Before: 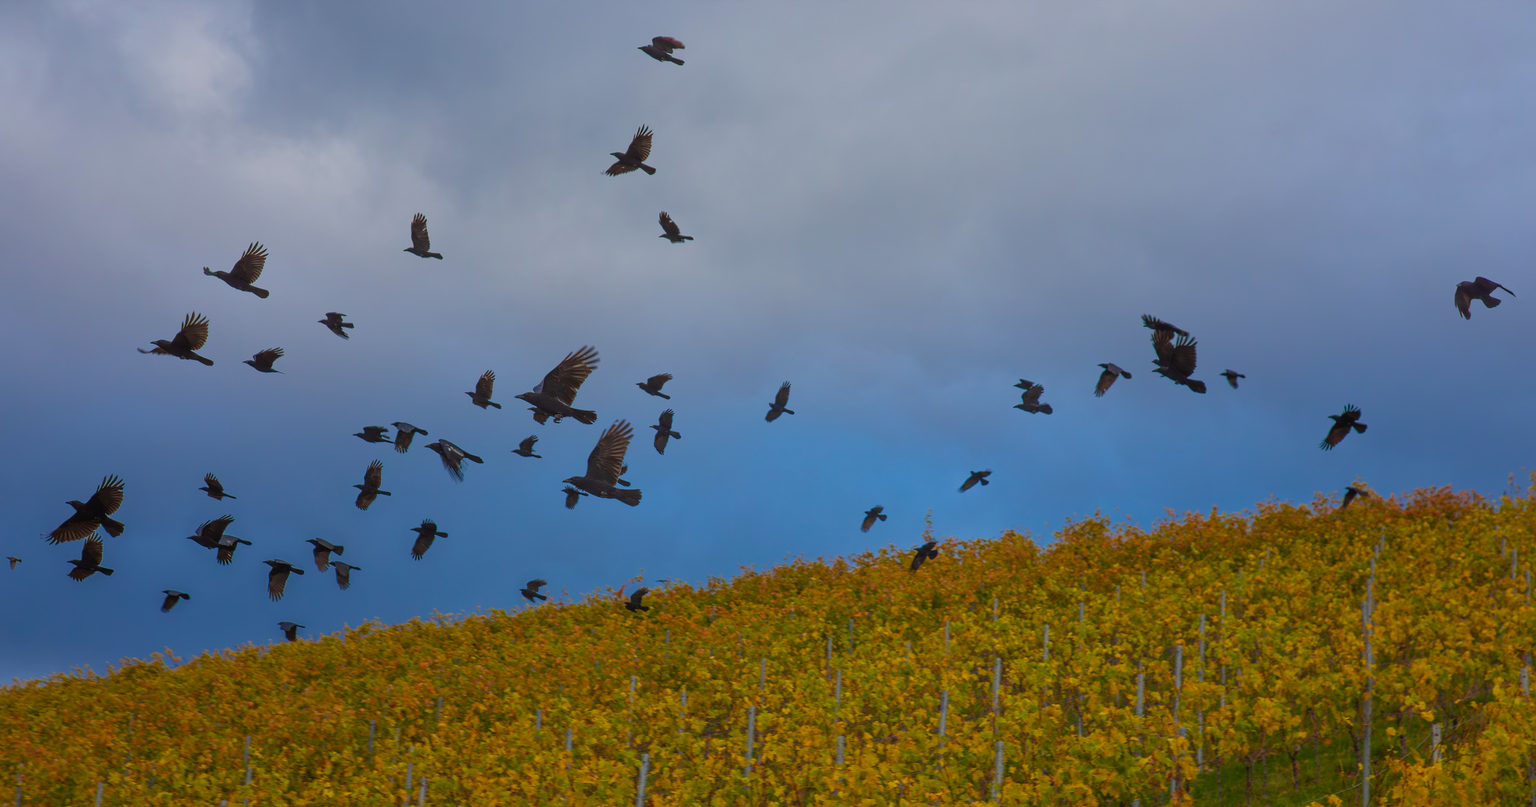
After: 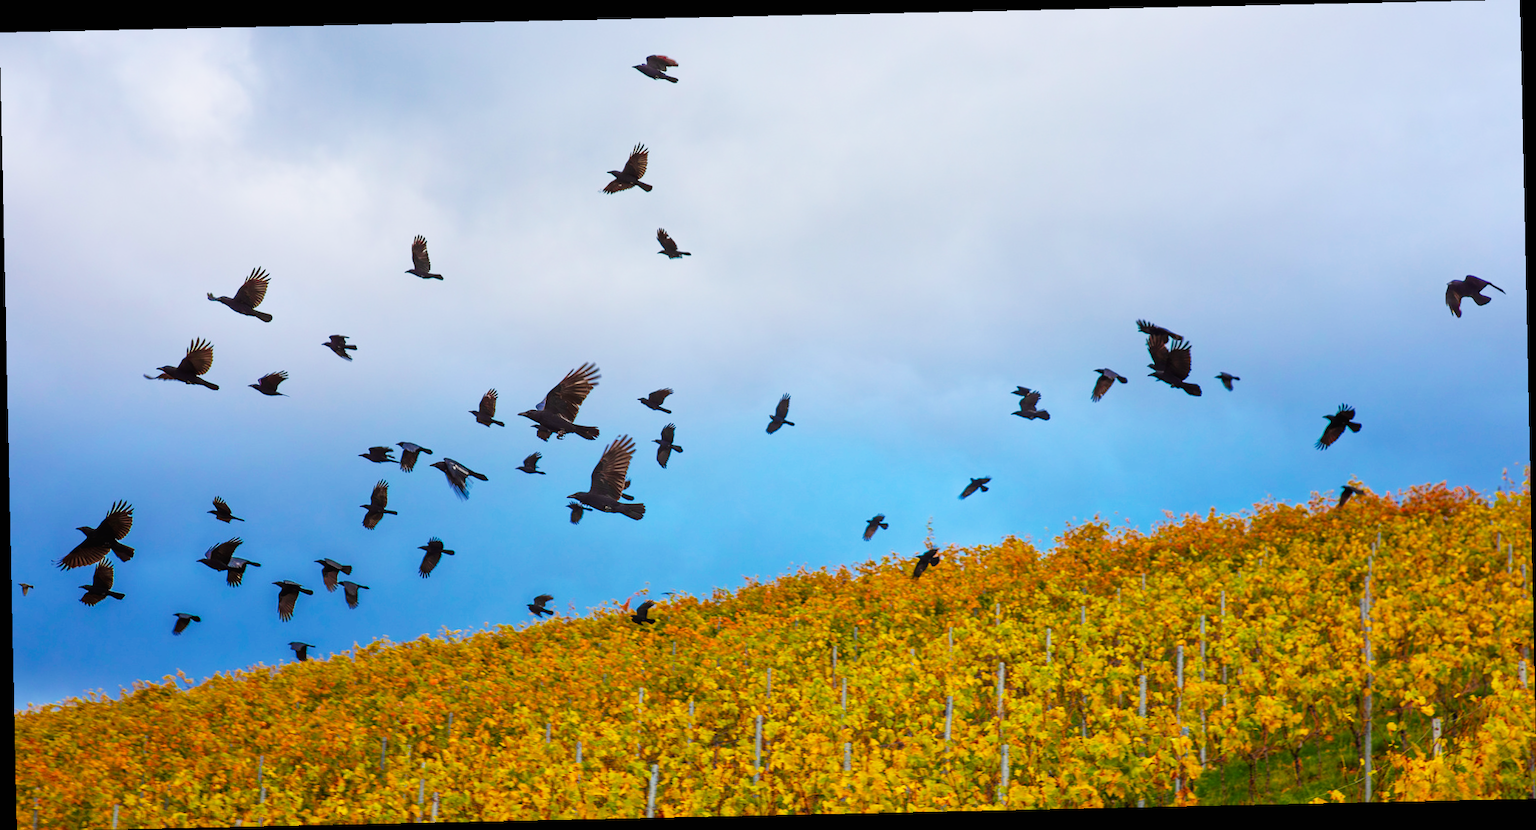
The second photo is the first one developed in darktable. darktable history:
rotate and perspective: rotation -1.24°, automatic cropping off
base curve: curves: ch0 [(0, 0) (0.007, 0.004) (0.027, 0.03) (0.046, 0.07) (0.207, 0.54) (0.442, 0.872) (0.673, 0.972) (1, 1)], preserve colors none
